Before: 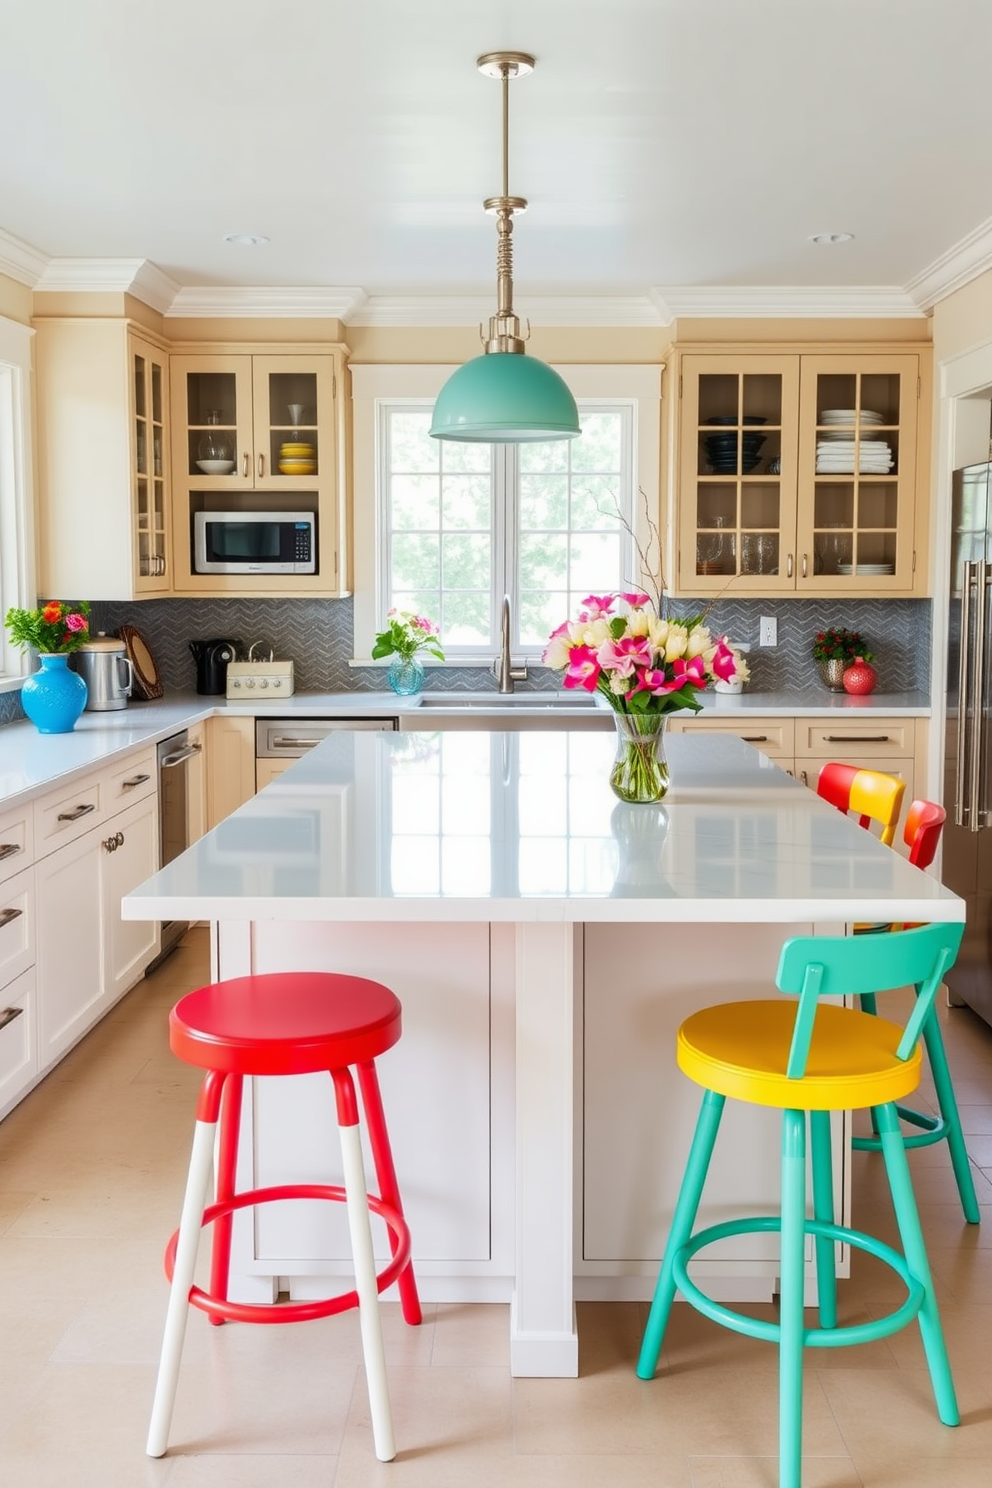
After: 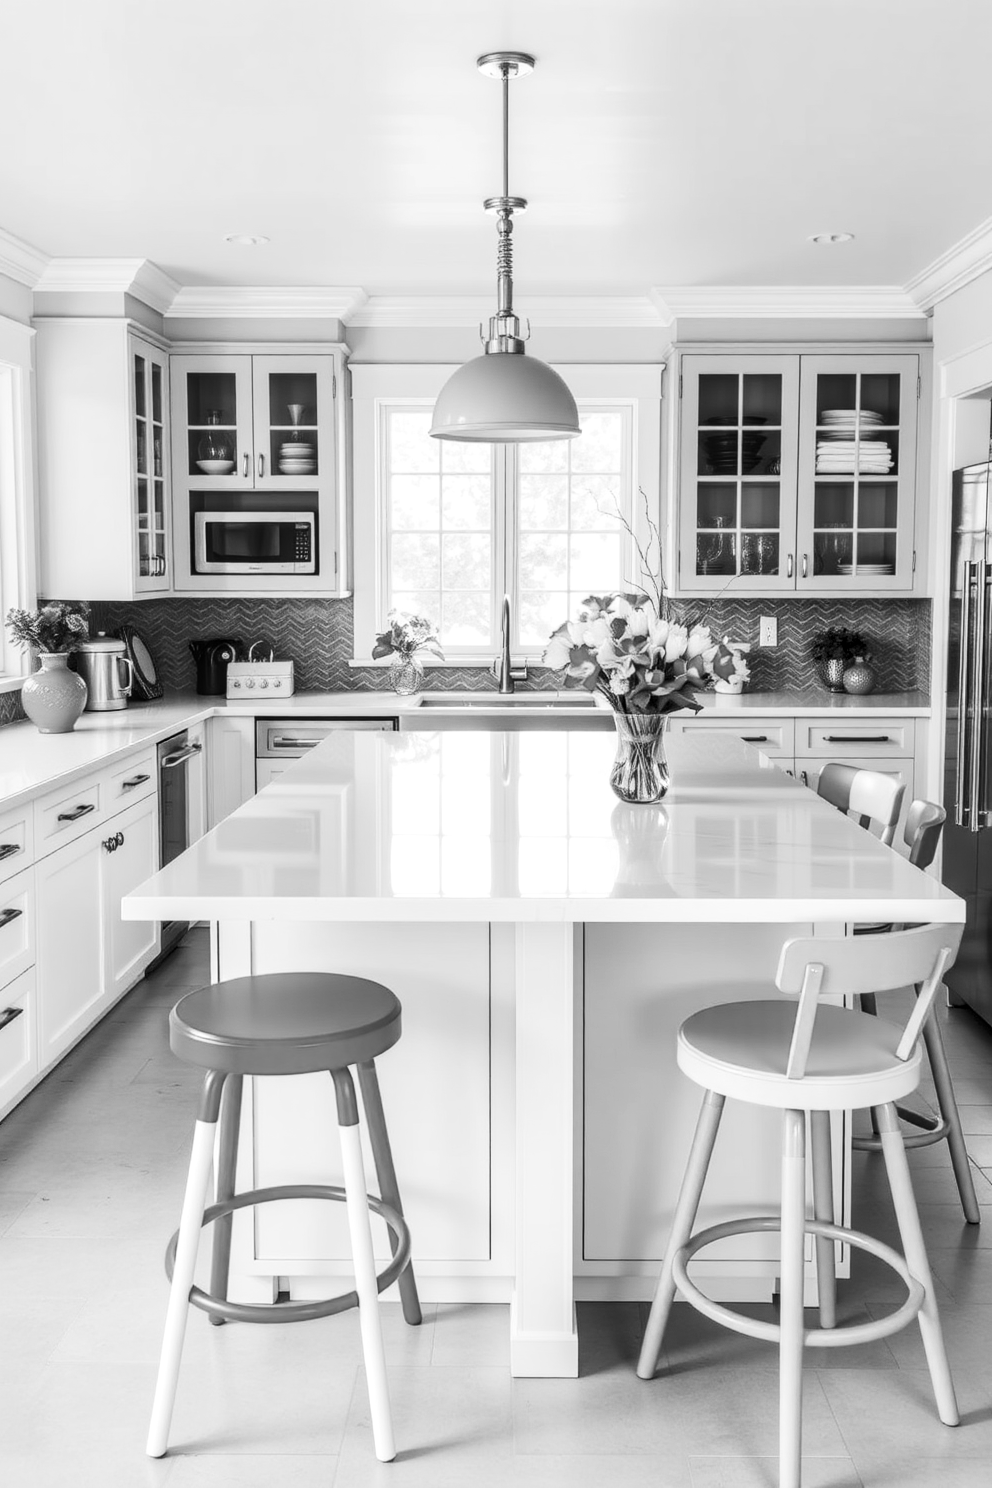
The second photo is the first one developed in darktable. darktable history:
contrast brightness saturation: contrast 0.26, brightness 0.02, saturation 0.87
local contrast: on, module defaults
color contrast: green-magenta contrast 0, blue-yellow contrast 0
